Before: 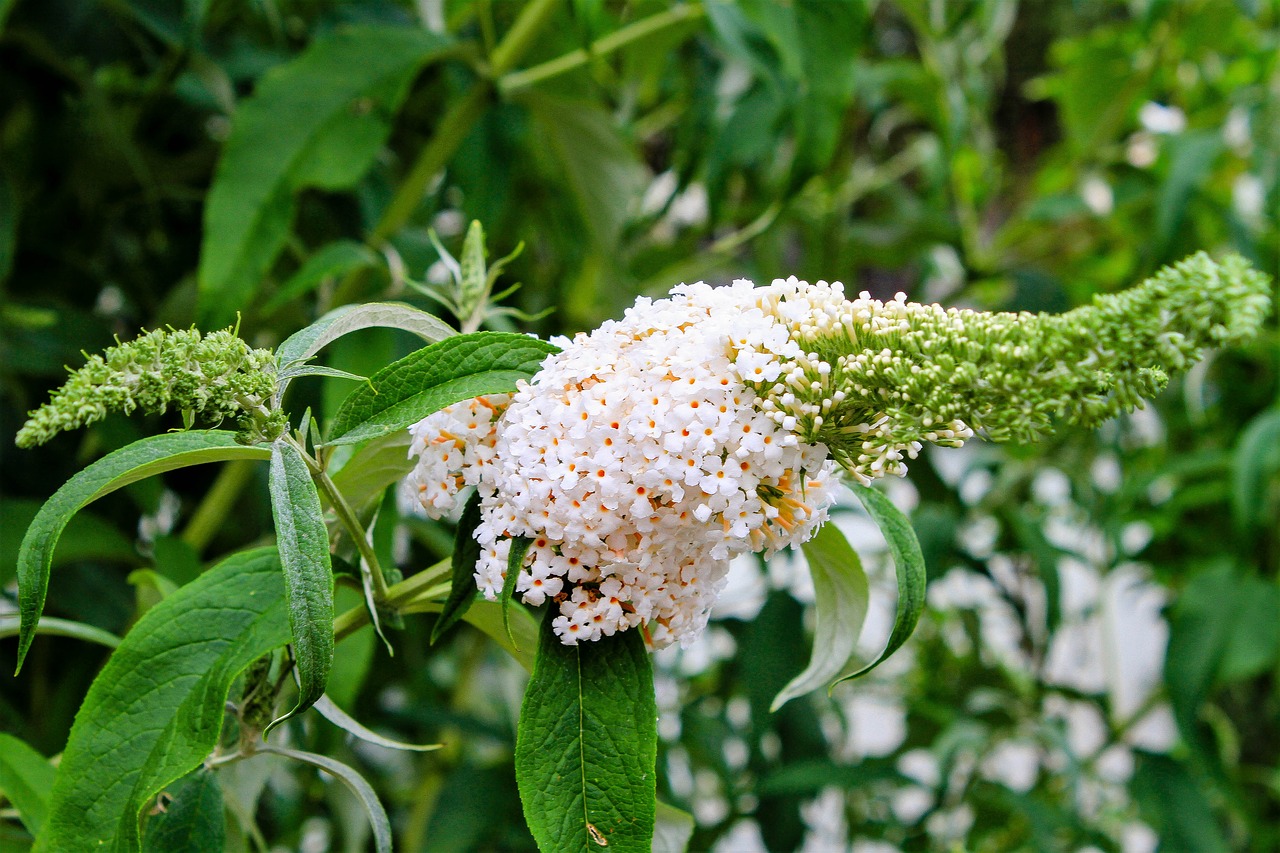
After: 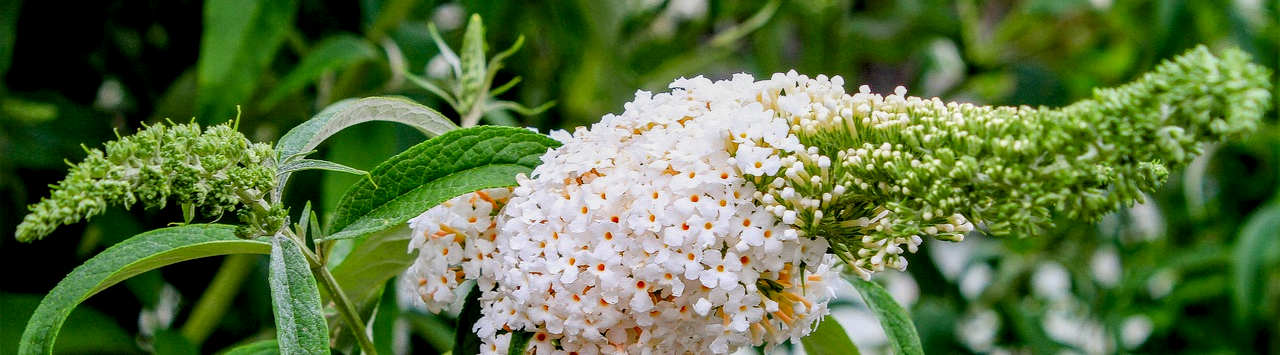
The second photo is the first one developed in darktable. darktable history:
exposure: black level correction 0.006, exposure -0.226 EV, compensate exposure bias true, compensate highlight preservation false
local contrast: on, module defaults
crop and rotate: top 24.235%, bottom 34.038%
